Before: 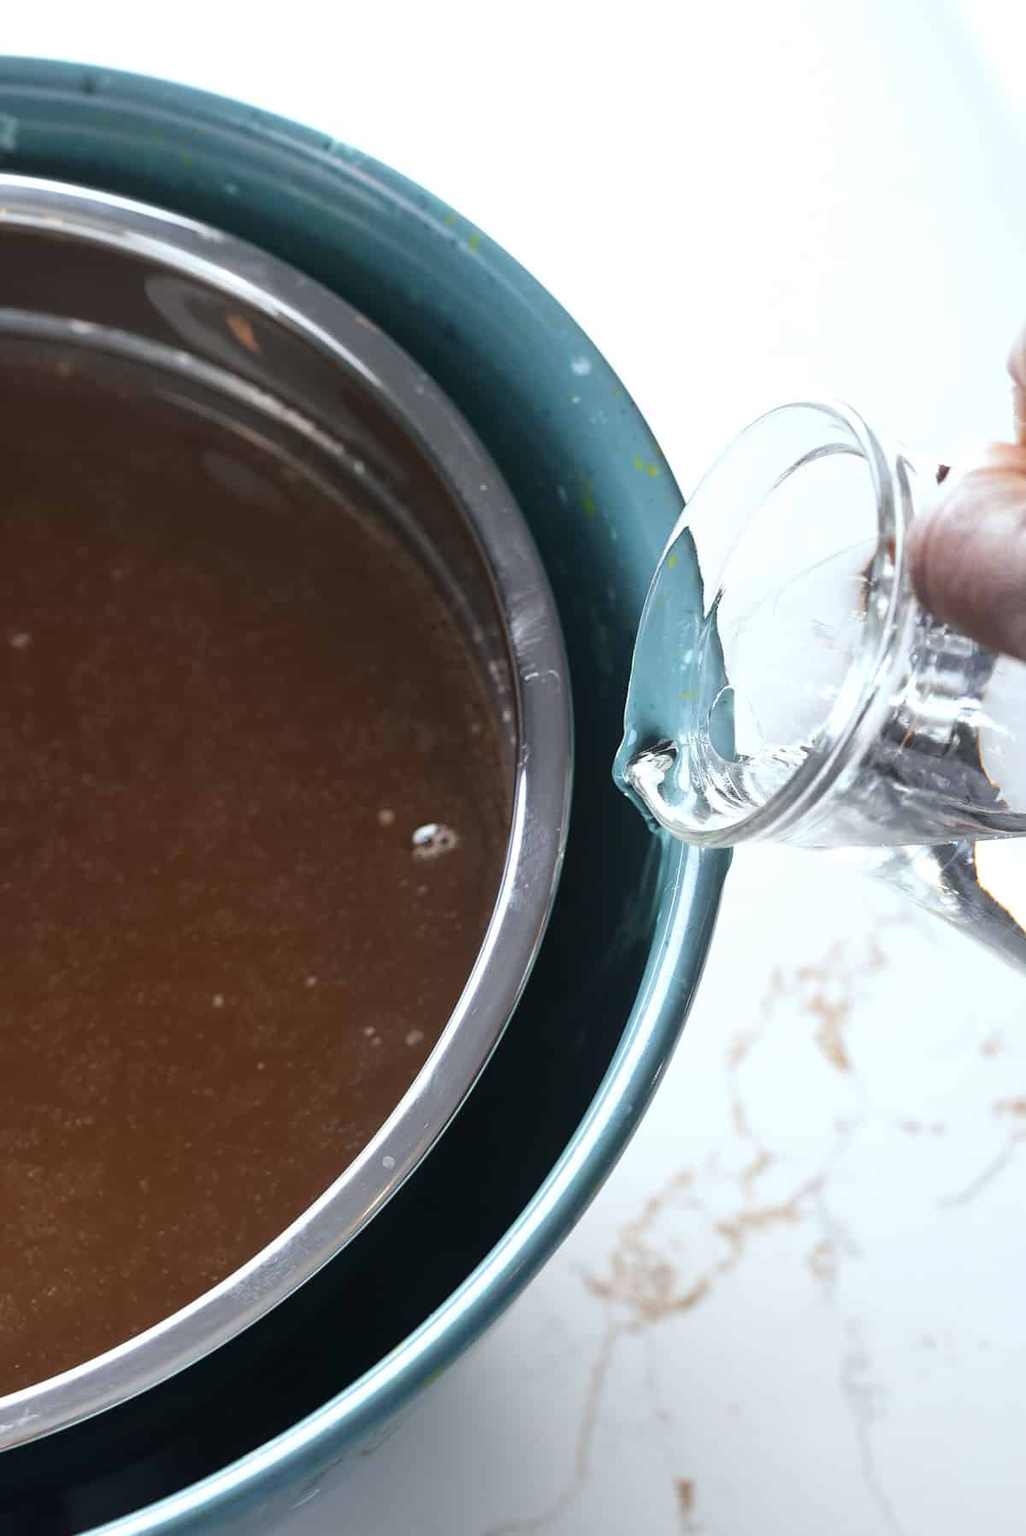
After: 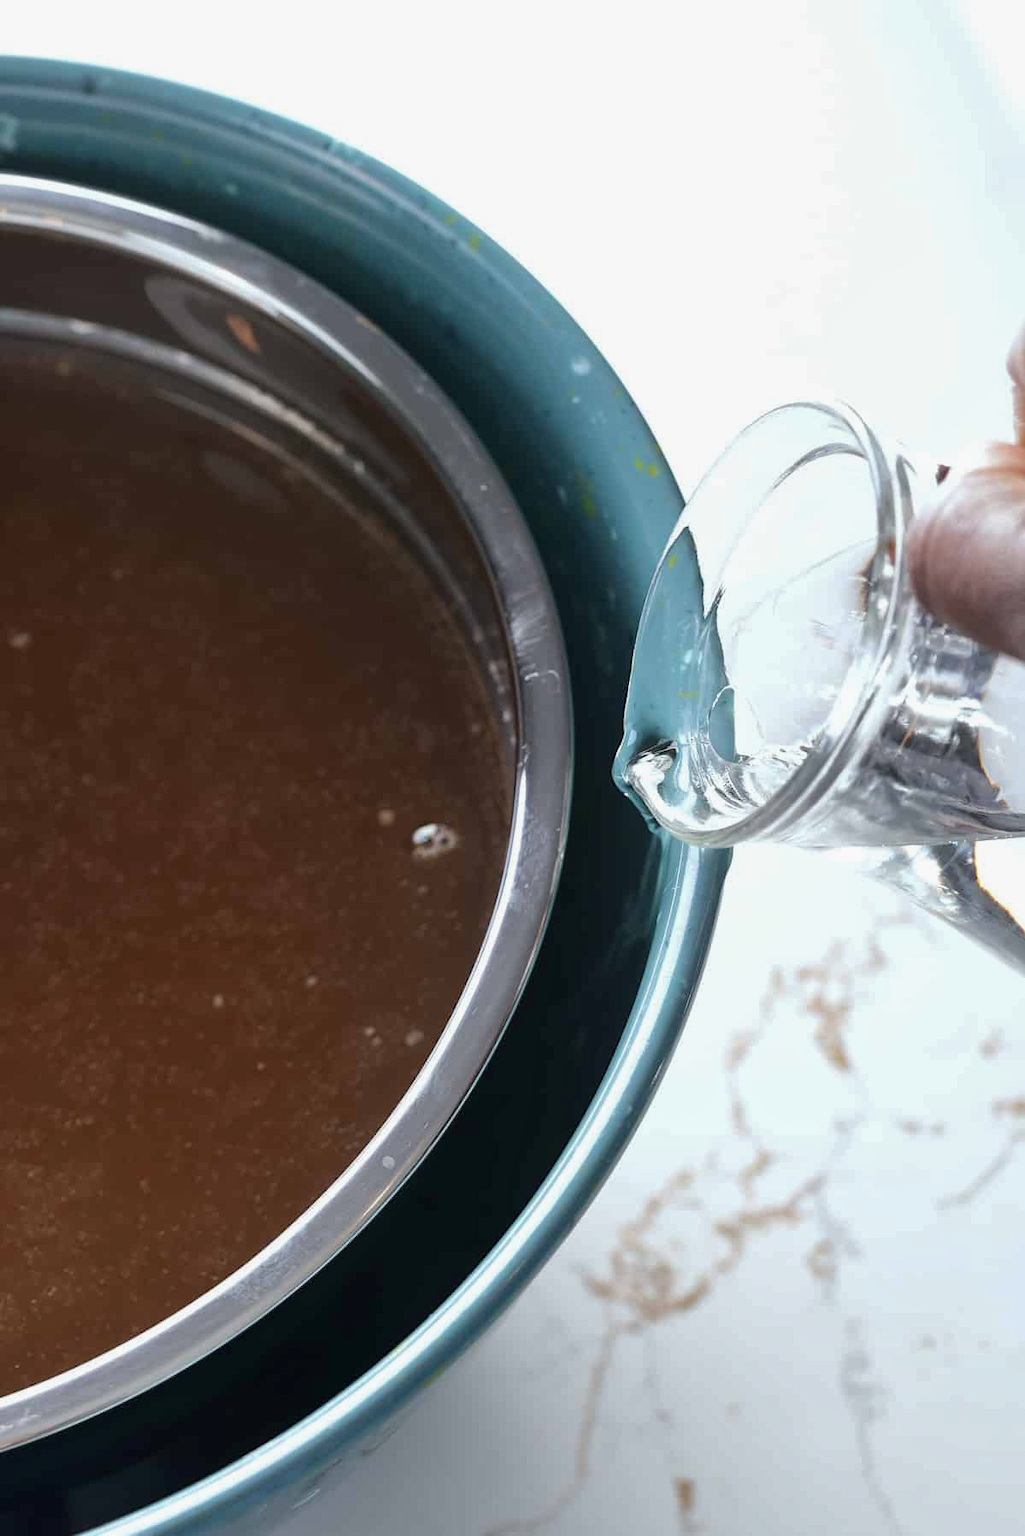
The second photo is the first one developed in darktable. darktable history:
local contrast: mode bilateral grid, contrast 10, coarseness 25, detail 115%, midtone range 0.2
shadows and highlights: shadows -20, white point adjustment -2, highlights -35
